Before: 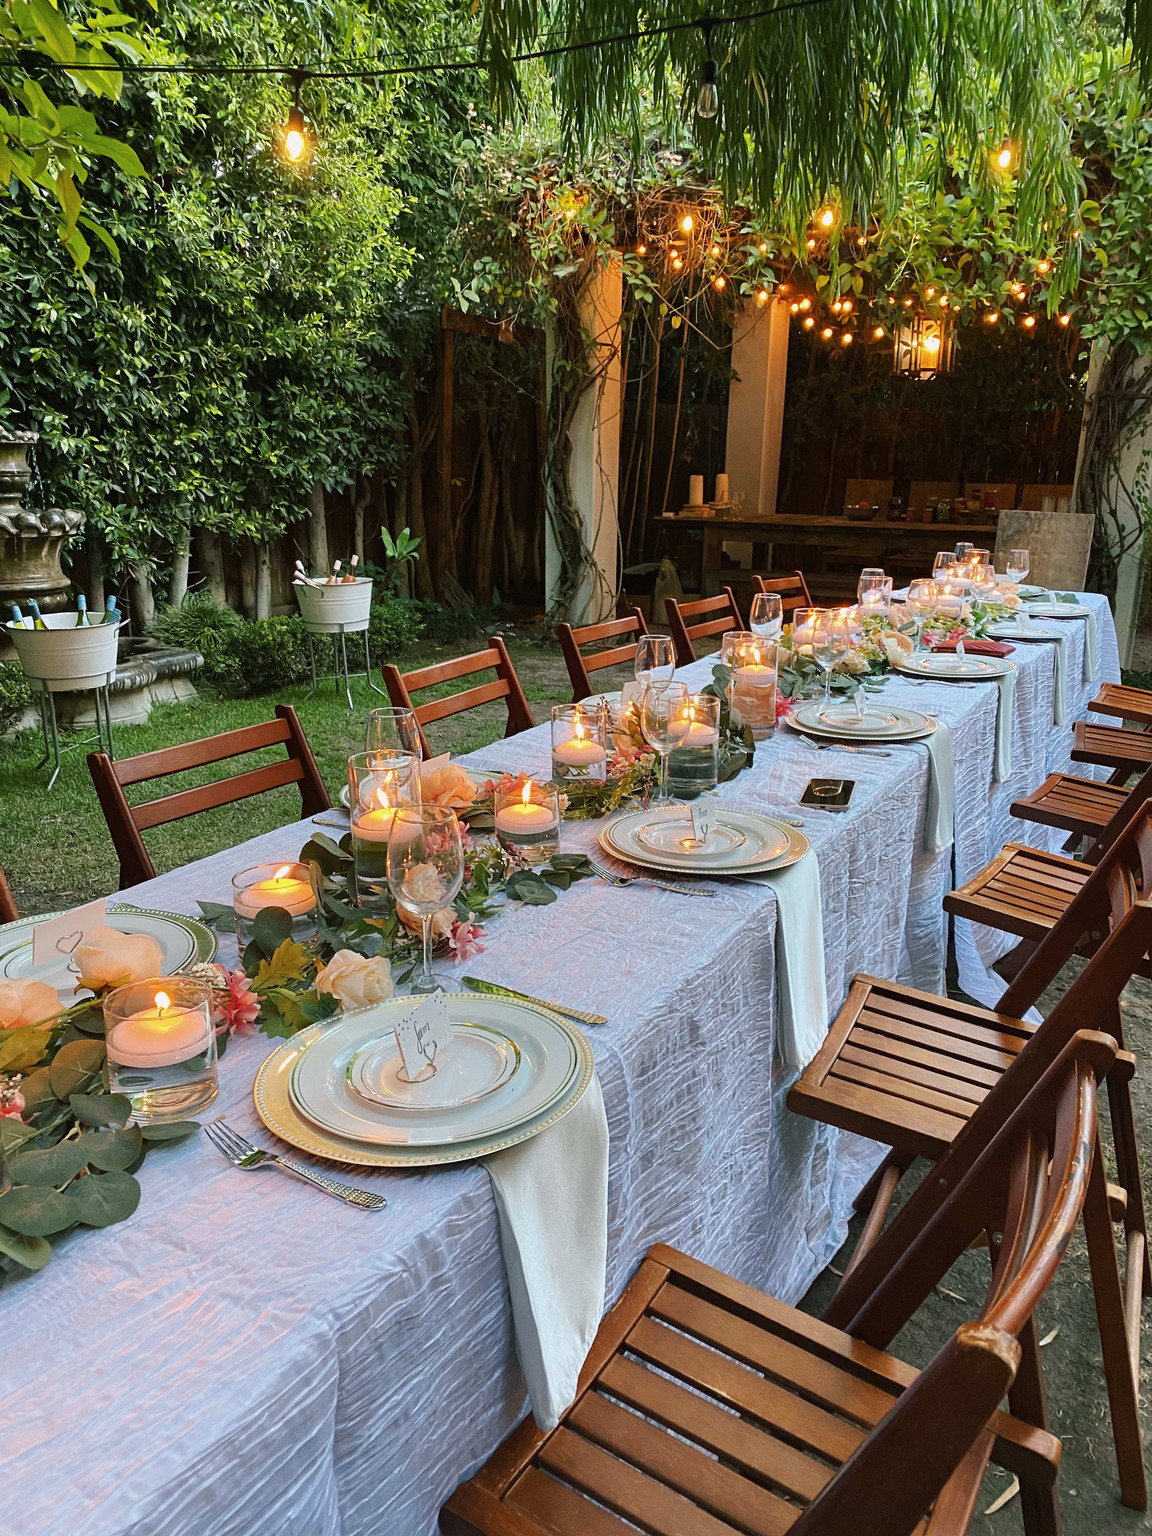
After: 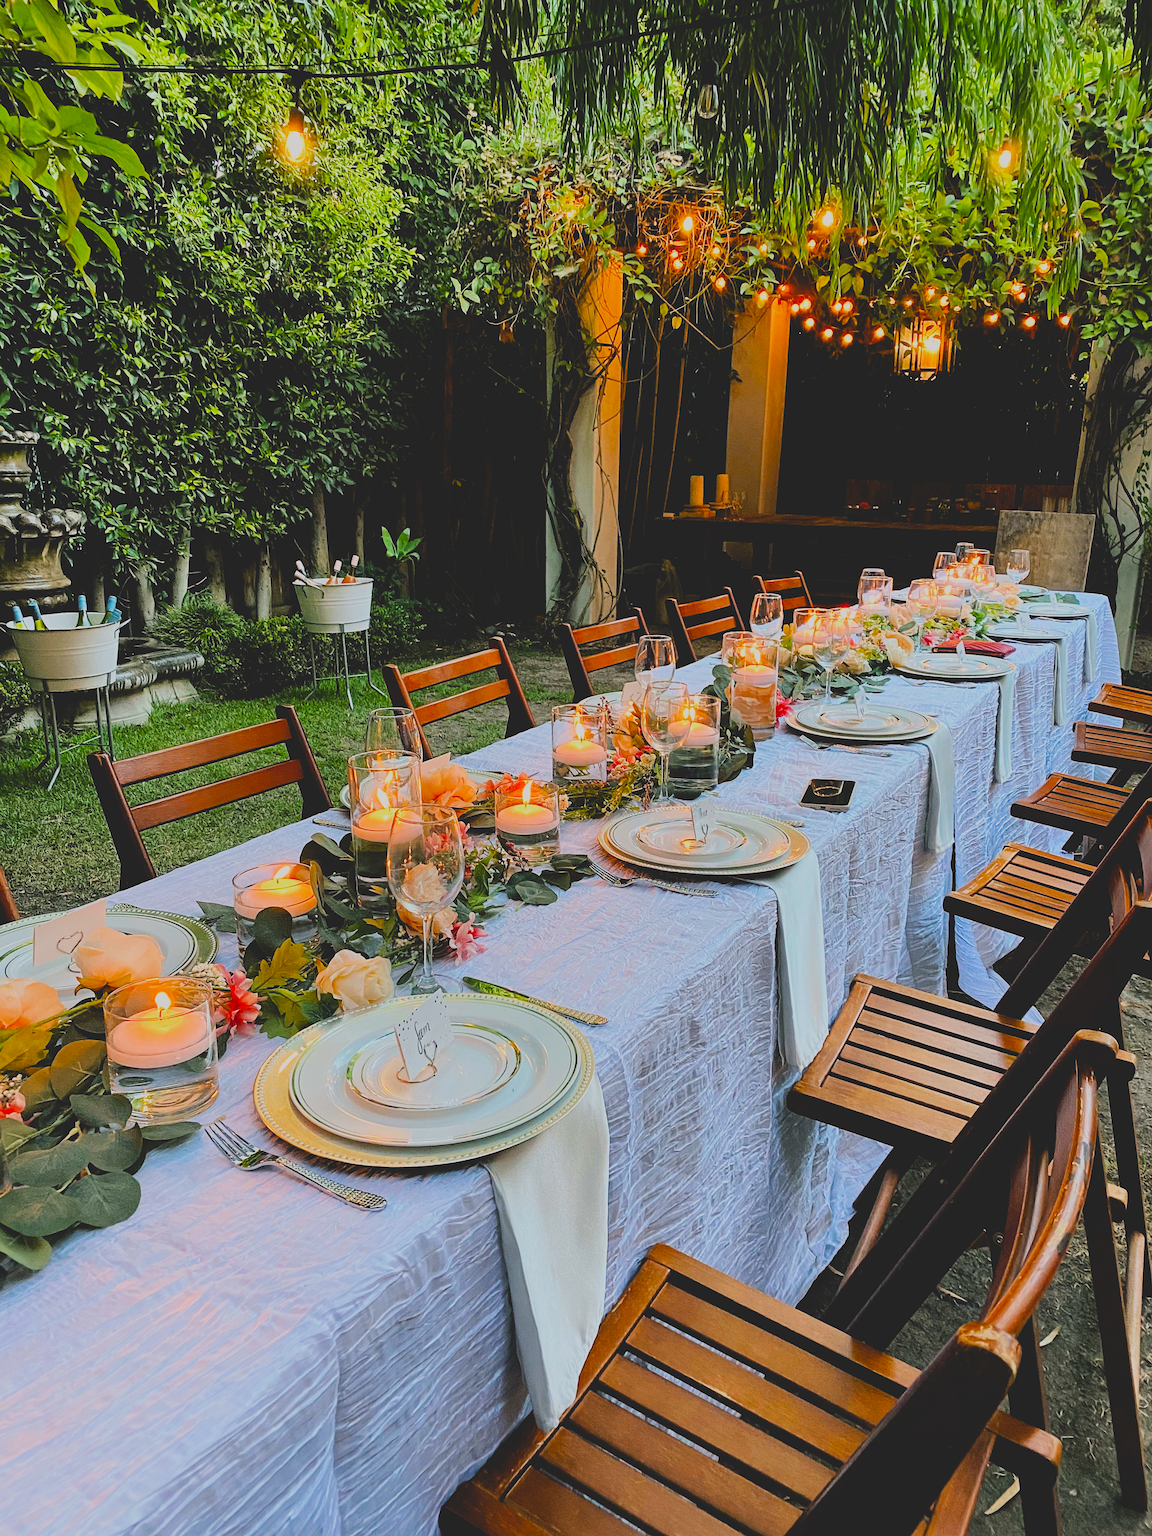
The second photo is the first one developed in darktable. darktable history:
contrast brightness saturation: contrast -0.28
sharpen: on, module defaults
tone equalizer: -8 EV -0.75 EV, -7 EV -0.7 EV, -6 EV -0.6 EV, -5 EV -0.4 EV, -3 EV 0.4 EV, -2 EV 0.6 EV, -1 EV 0.7 EV, +0 EV 0.75 EV, edges refinement/feathering 500, mask exposure compensation -1.57 EV, preserve details no
filmic rgb: black relative exposure -7.75 EV, white relative exposure 4.4 EV, threshold 3 EV, target black luminance 0%, hardness 3.76, latitude 50.51%, contrast 1.074, highlights saturation mix 10%, shadows ↔ highlights balance -0.22%, color science v4 (2020), enable highlight reconstruction true
